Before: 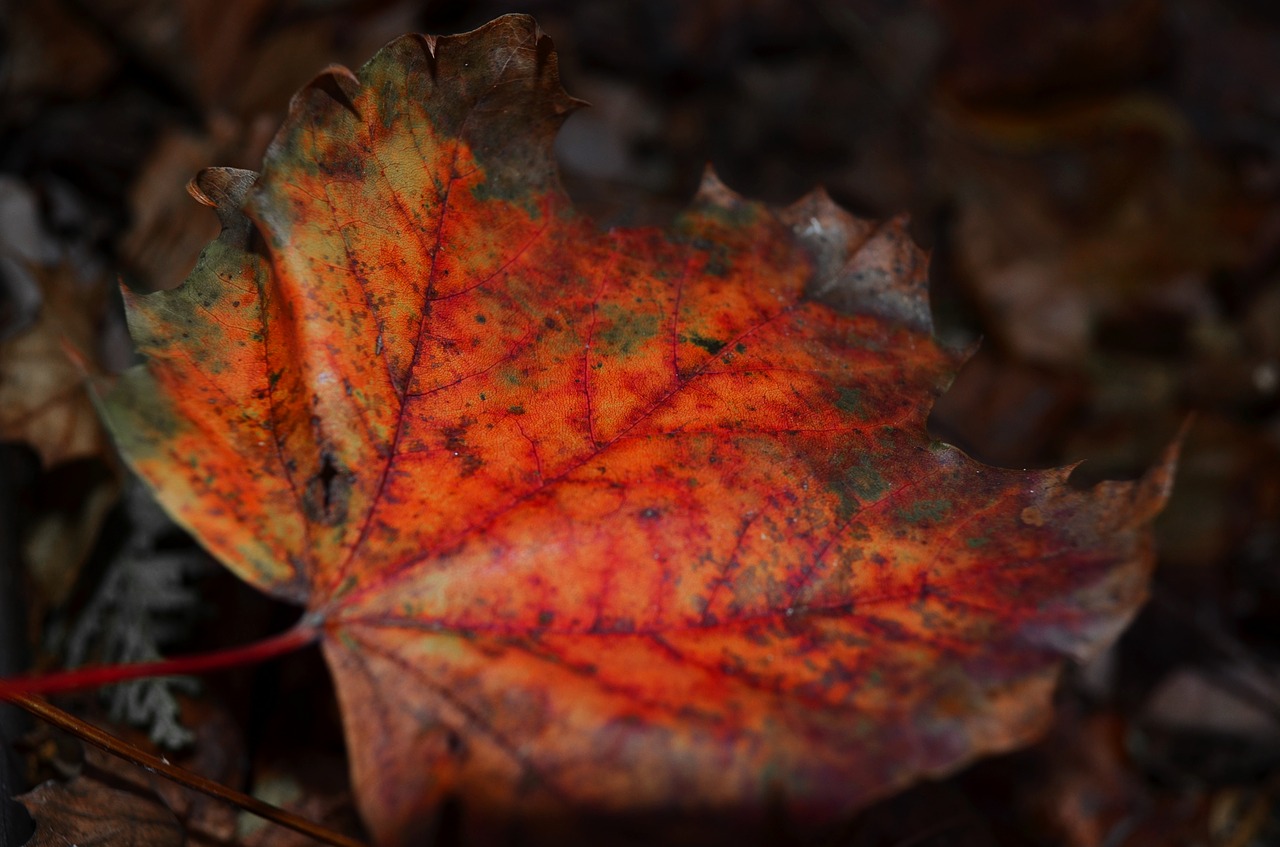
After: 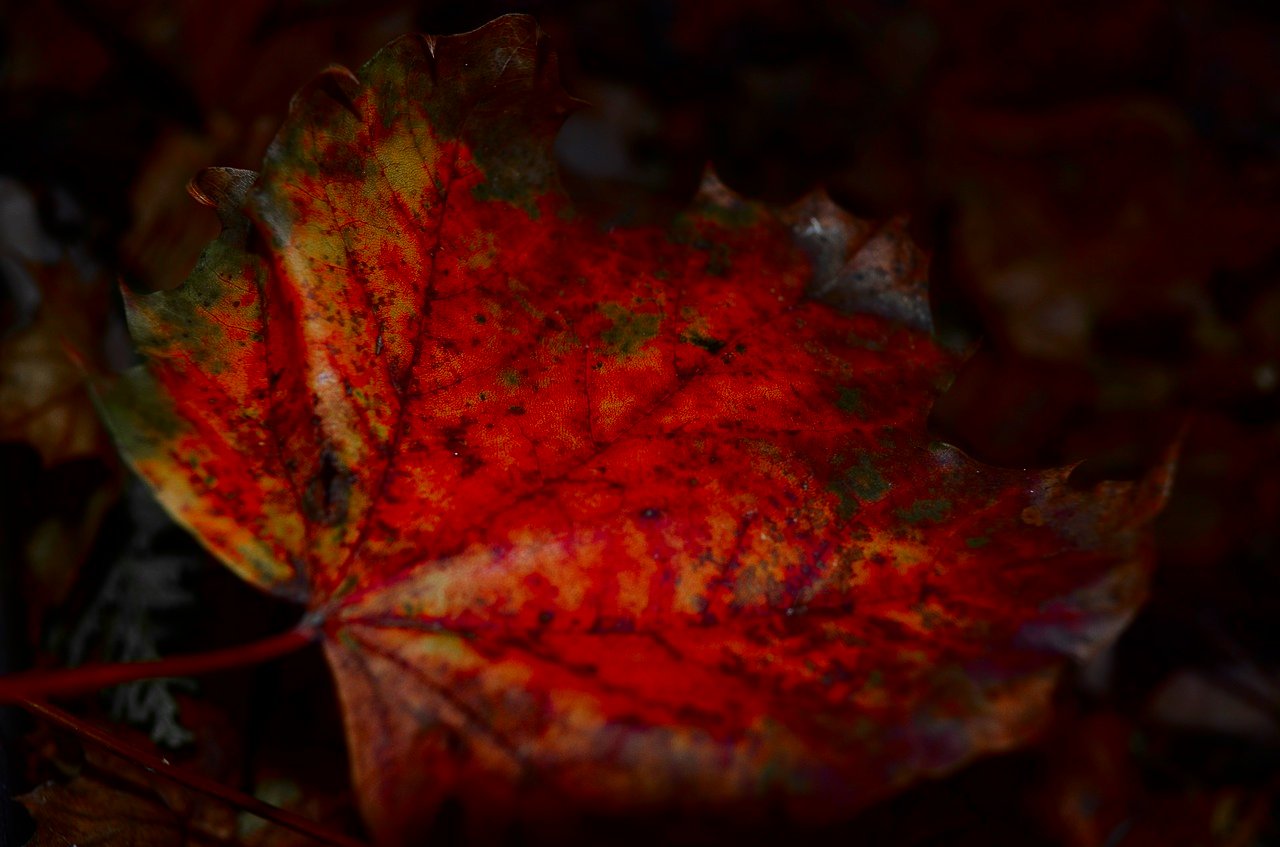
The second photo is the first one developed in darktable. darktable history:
contrast brightness saturation: contrast 0.126, brightness -0.242, saturation 0.148
